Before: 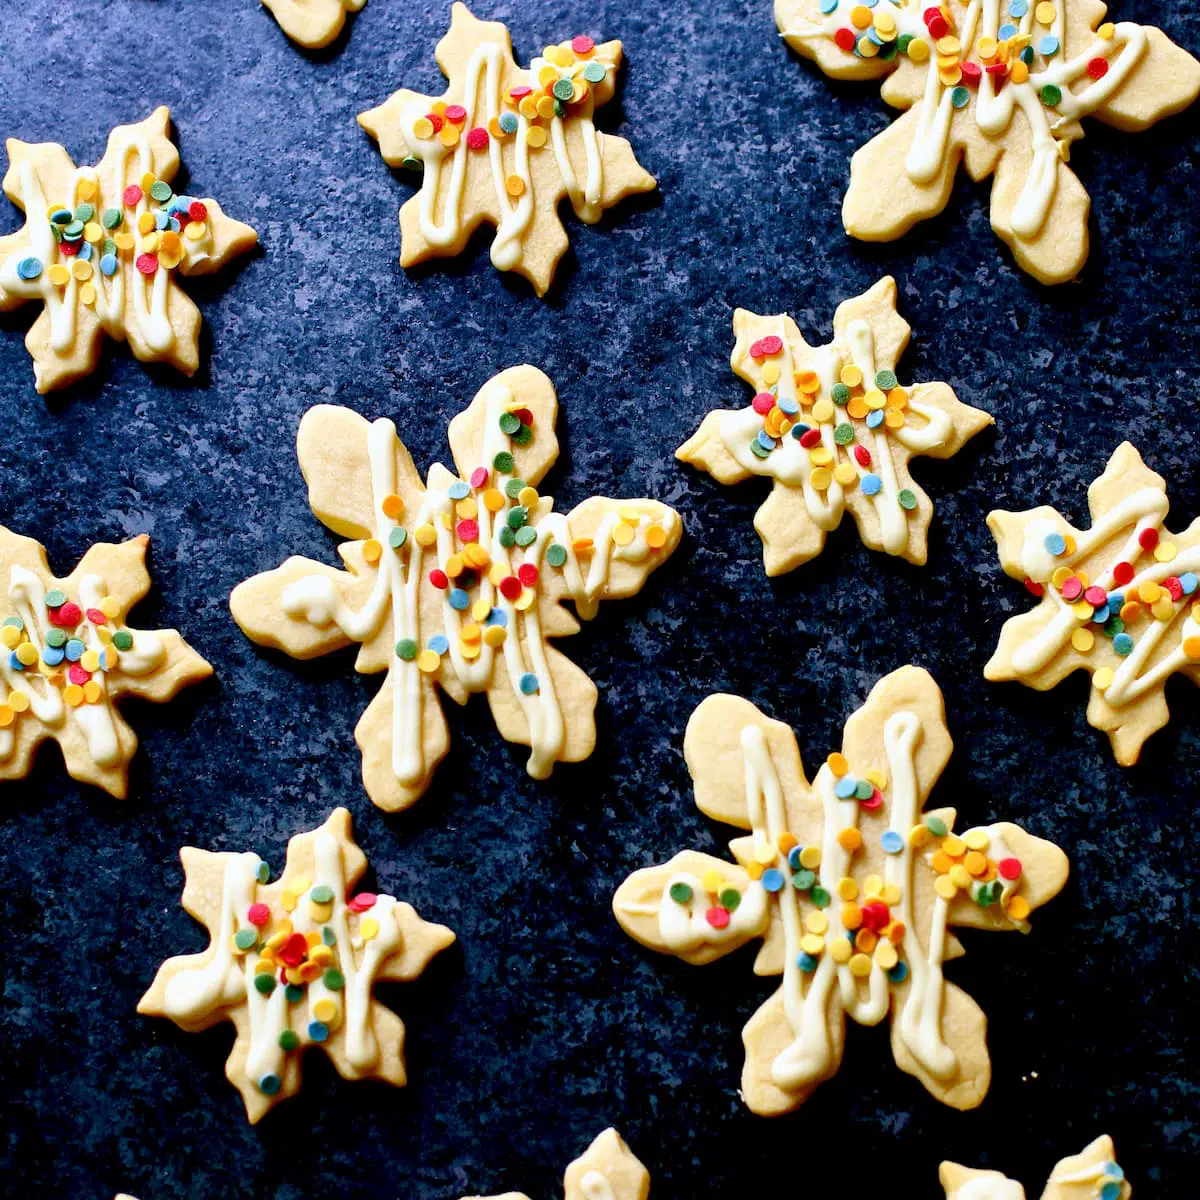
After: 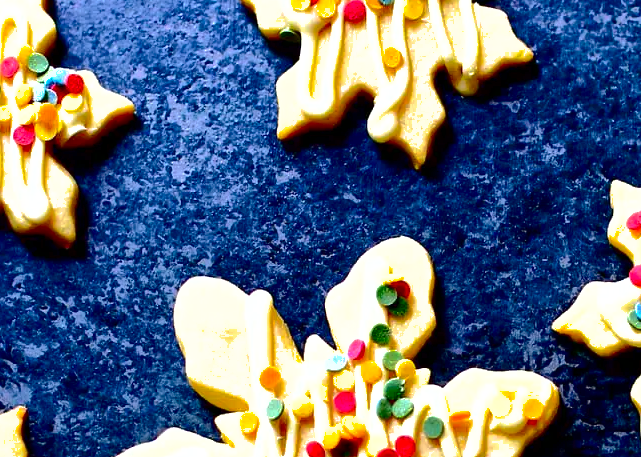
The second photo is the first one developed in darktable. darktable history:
crop: left 10.309%, top 10.711%, right 36.23%, bottom 51.161%
shadows and highlights: shadows 39.4, highlights -59.83
exposure: black level correction 0, exposure 0.587 EV, compensate highlight preservation false
contrast brightness saturation: contrast 0.24, brightness -0.236, saturation 0.148
